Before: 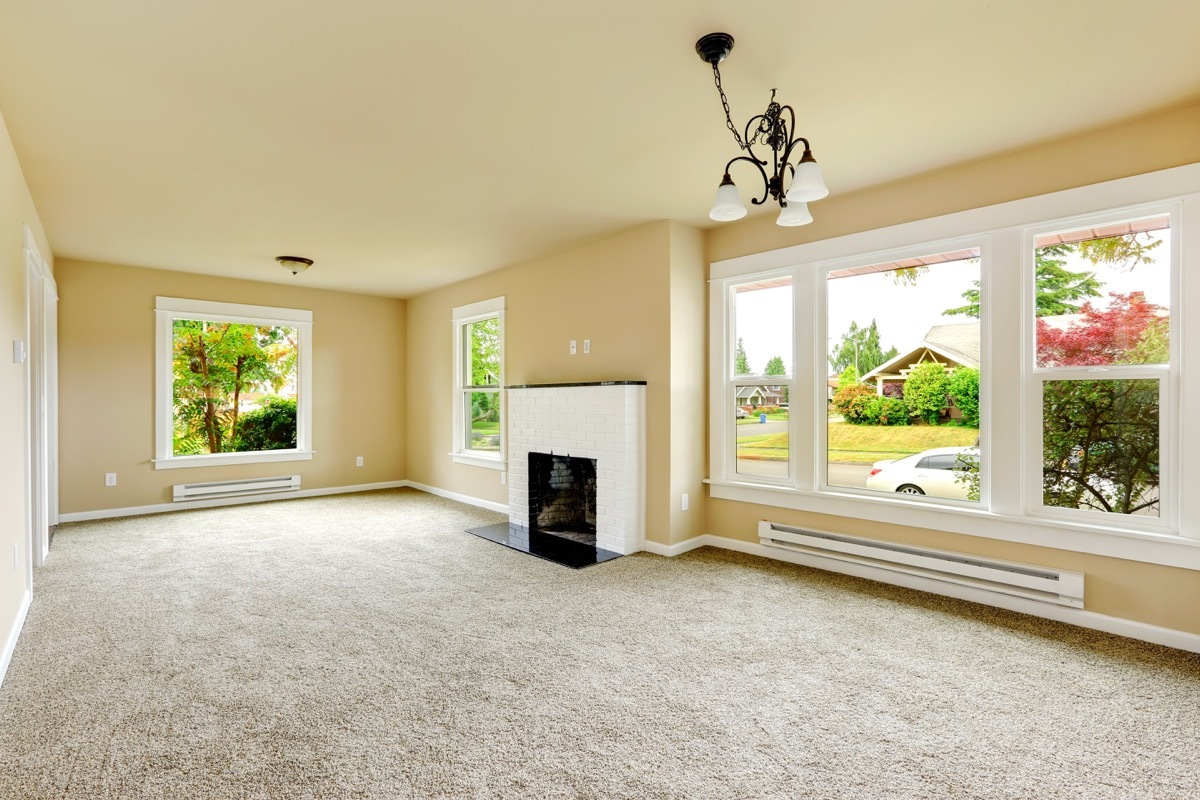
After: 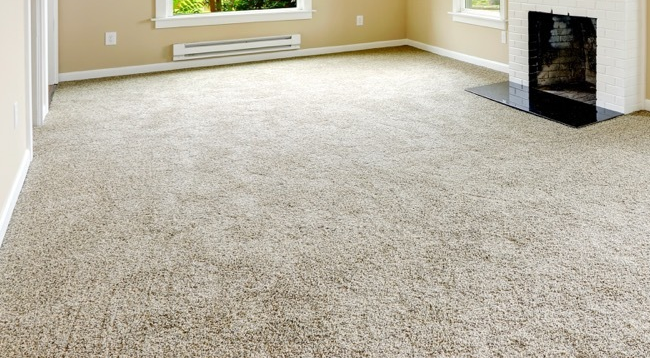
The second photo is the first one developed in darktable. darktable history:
crop and rotate: top 55.131%, right 45.821%, bottom 0.094%
